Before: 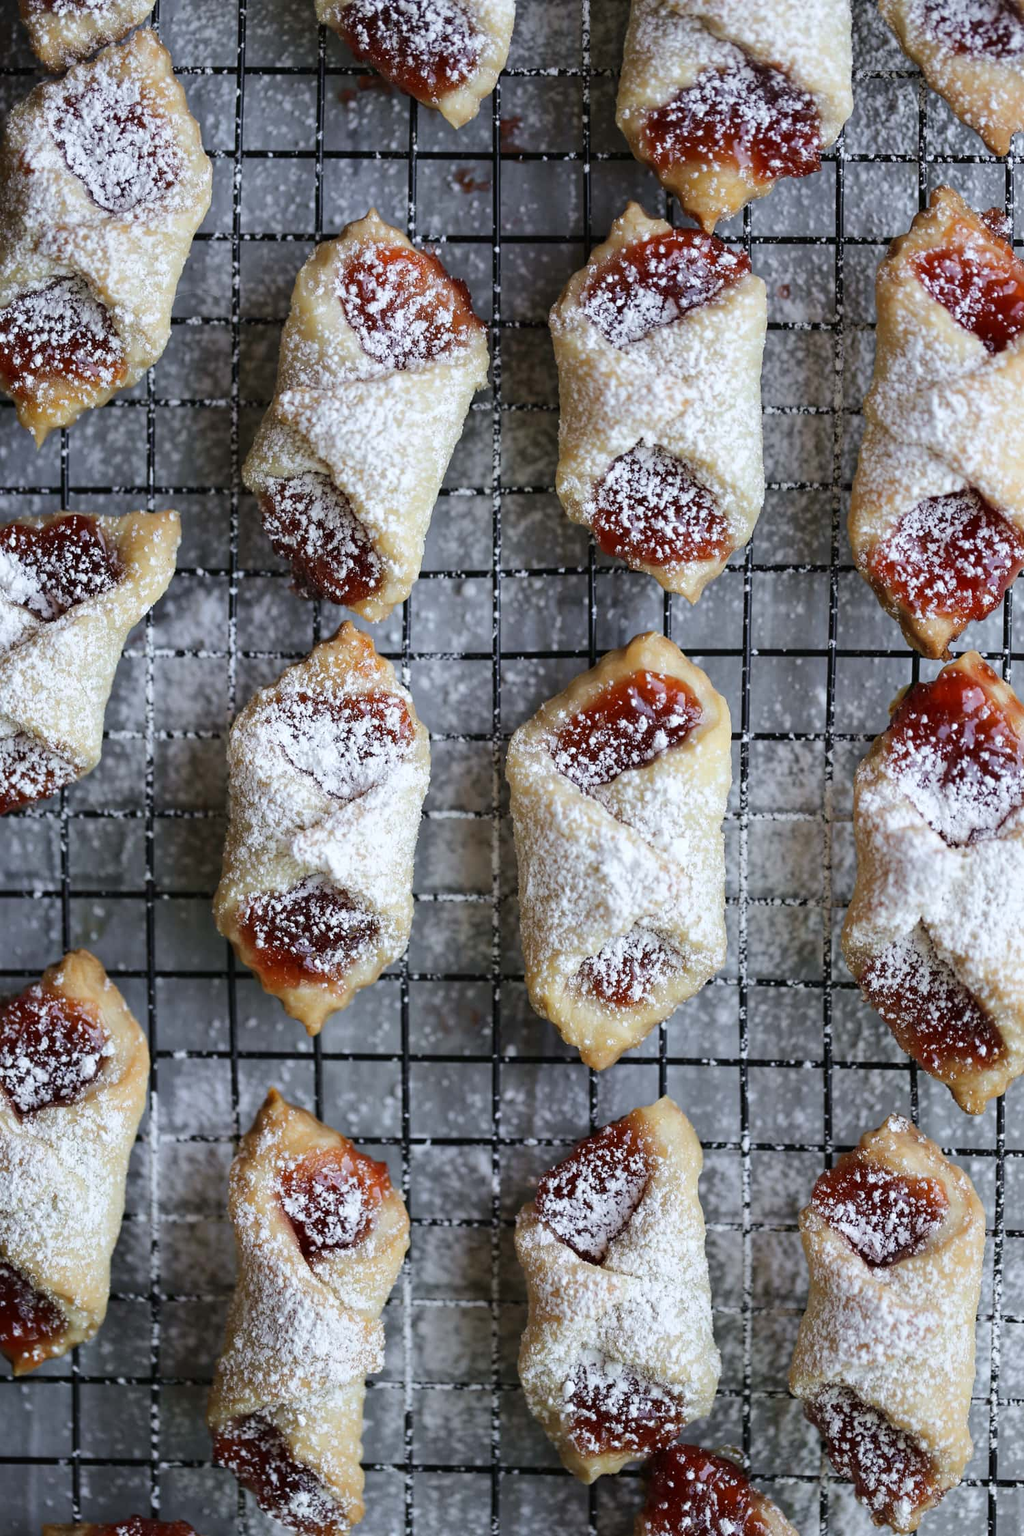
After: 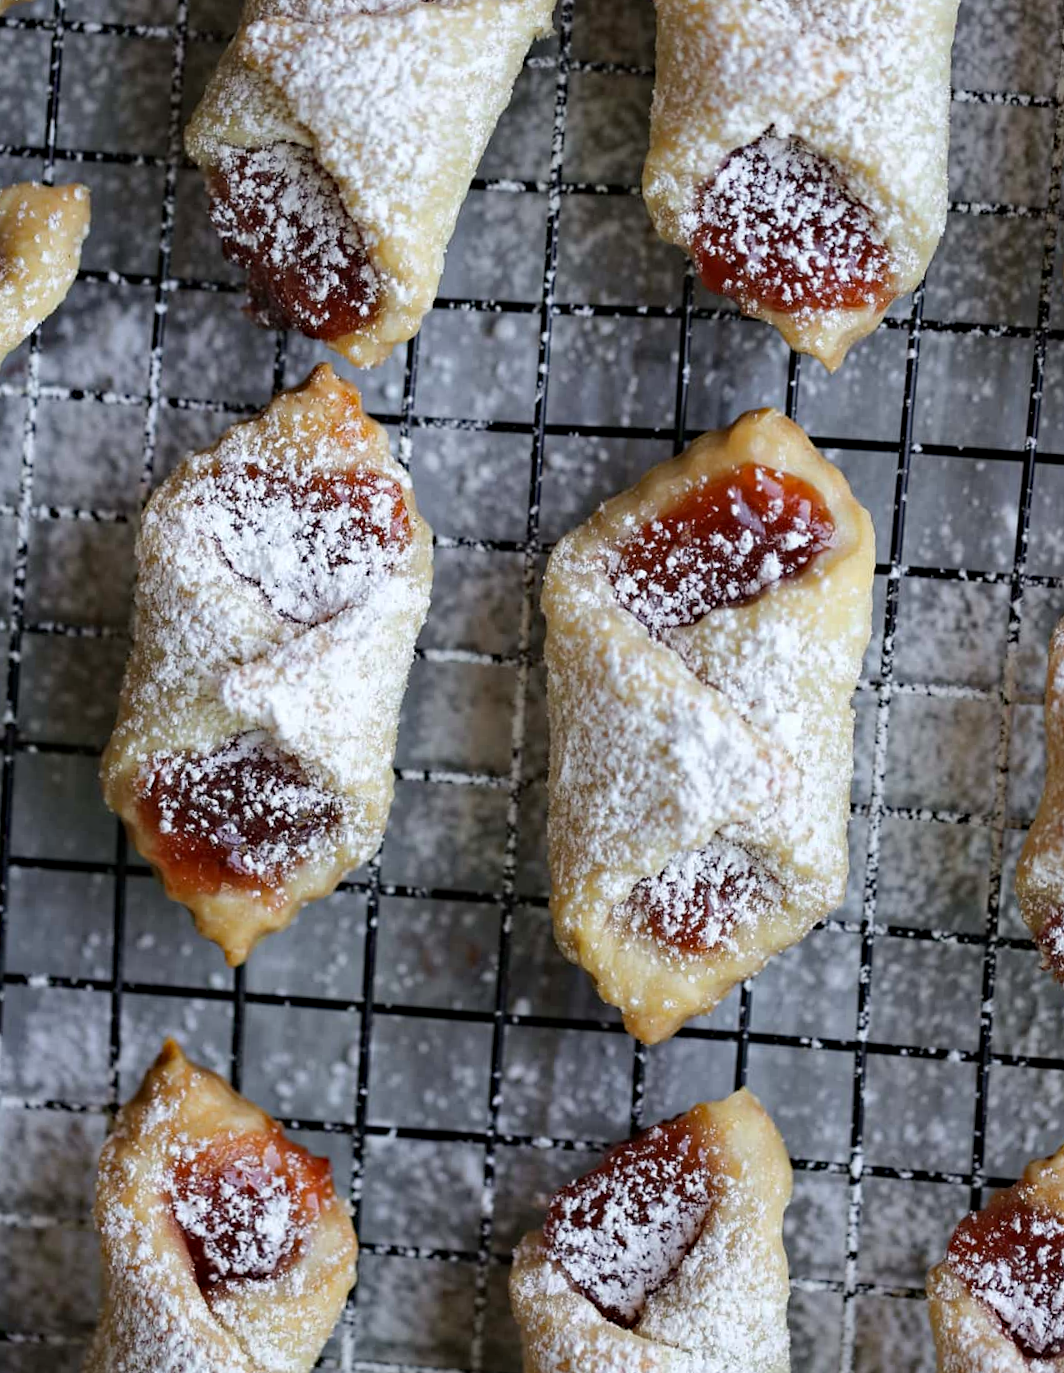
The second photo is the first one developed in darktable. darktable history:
crop and rotate: angle -3.76°, left 9.733%, top 21.066%, right 12.475%, bottom 12.005%
haze removal: compatibility mode true
